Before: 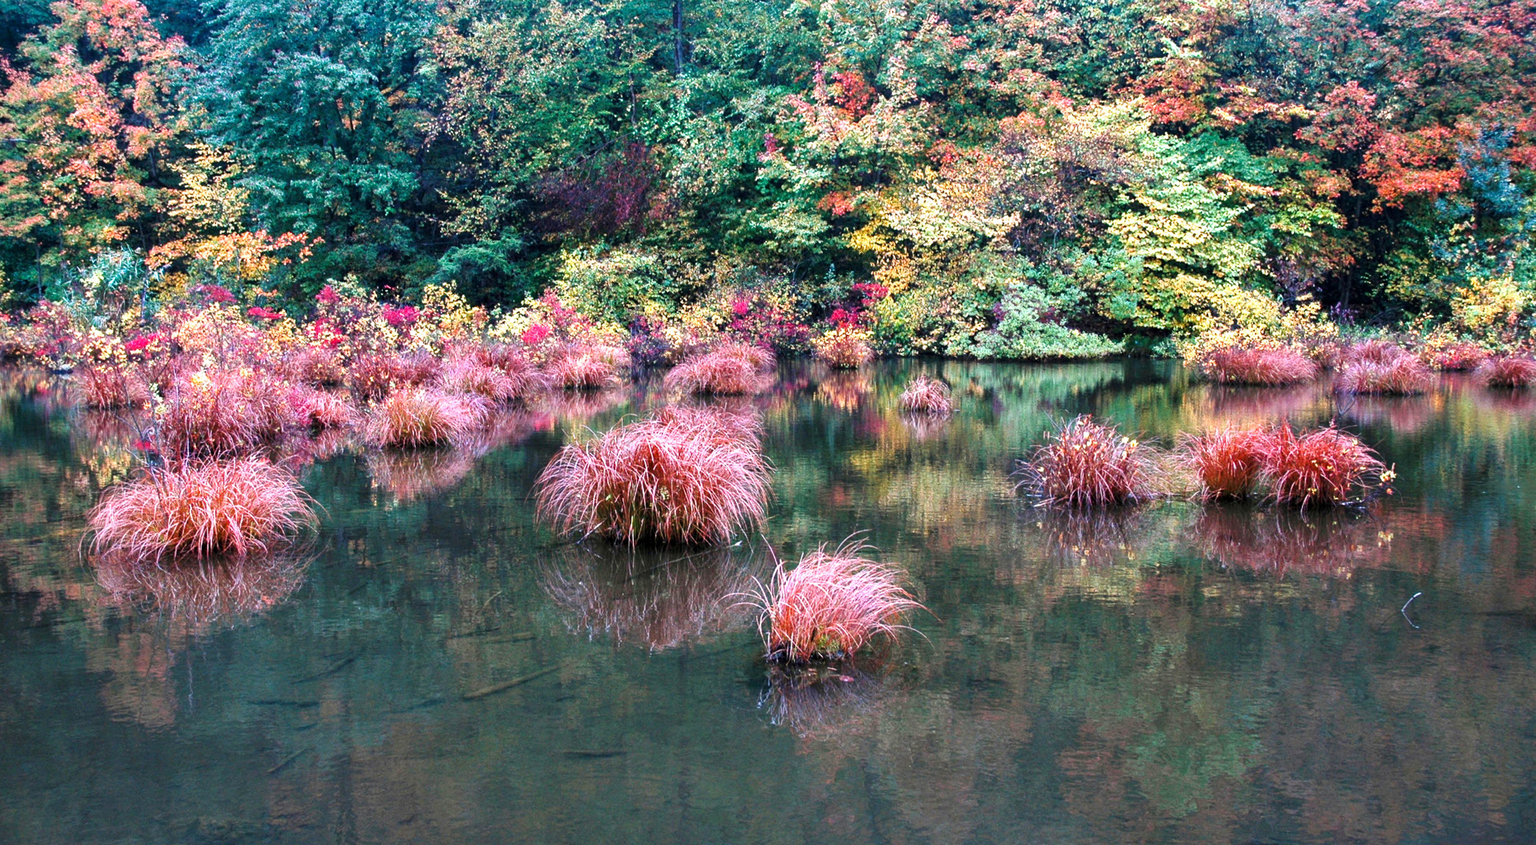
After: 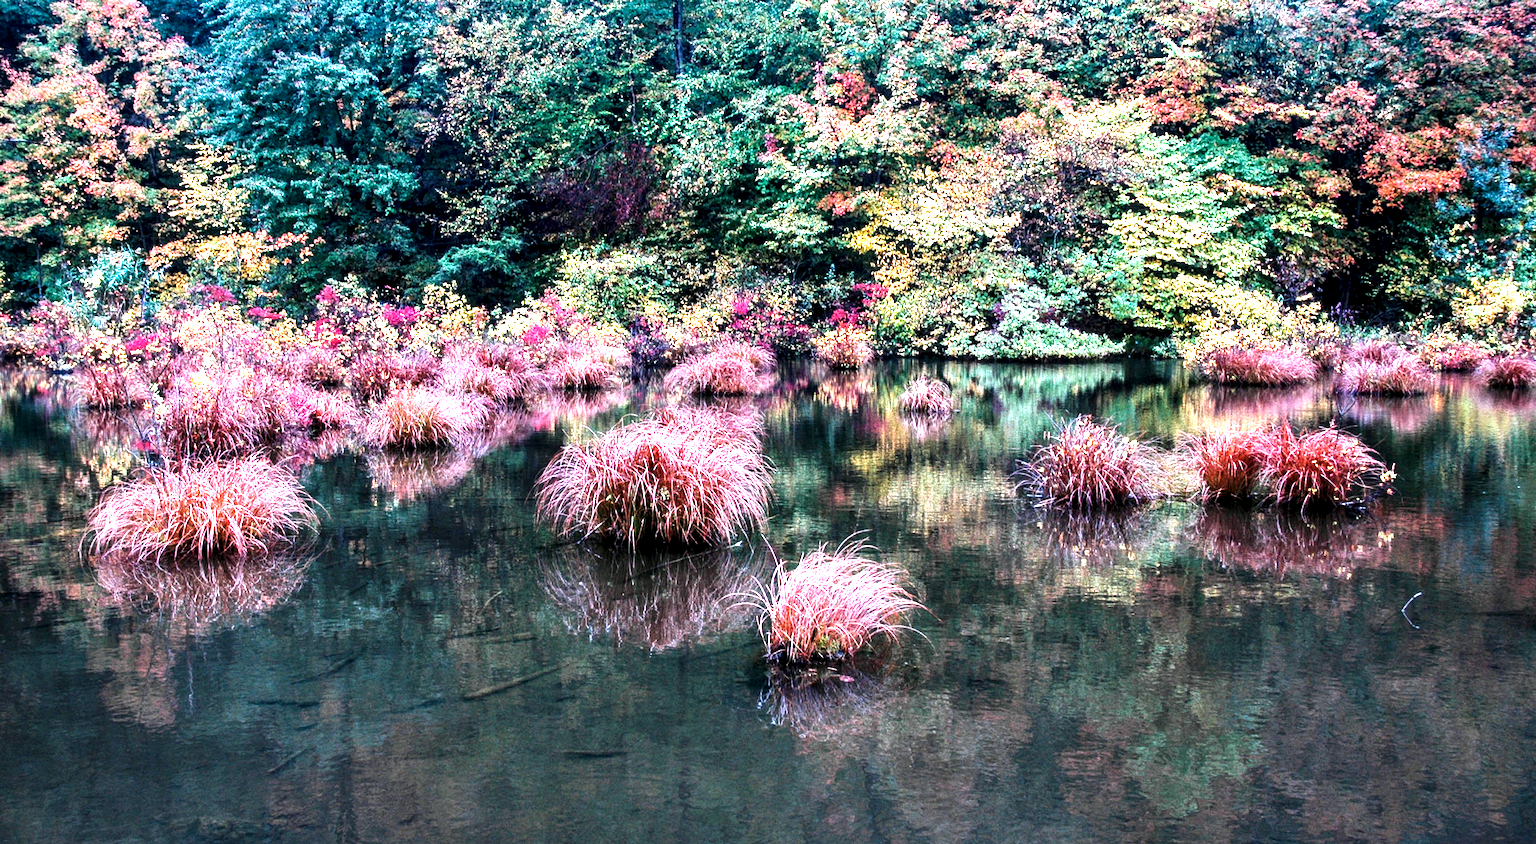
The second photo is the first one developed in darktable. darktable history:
tone equalizer: -8 EV -0.762 EV, -7 EV -0.667 EV, -6 EV -0.623 EV, -5 EV -0.418 EV, -3 EV 0.394 EV, -2 EV 0.6 EV, -1 EV 0.689 EV, +0 EV 0.744 EV, edges refinement/feathering 500, mask exposure compensation -1.57 EV, preserve details no
local contrast: detail 135%, midtone range 0.75
color calibration: illuminant as shot in camera, x 0.358, y 0.373, temperature 4628.91 K
